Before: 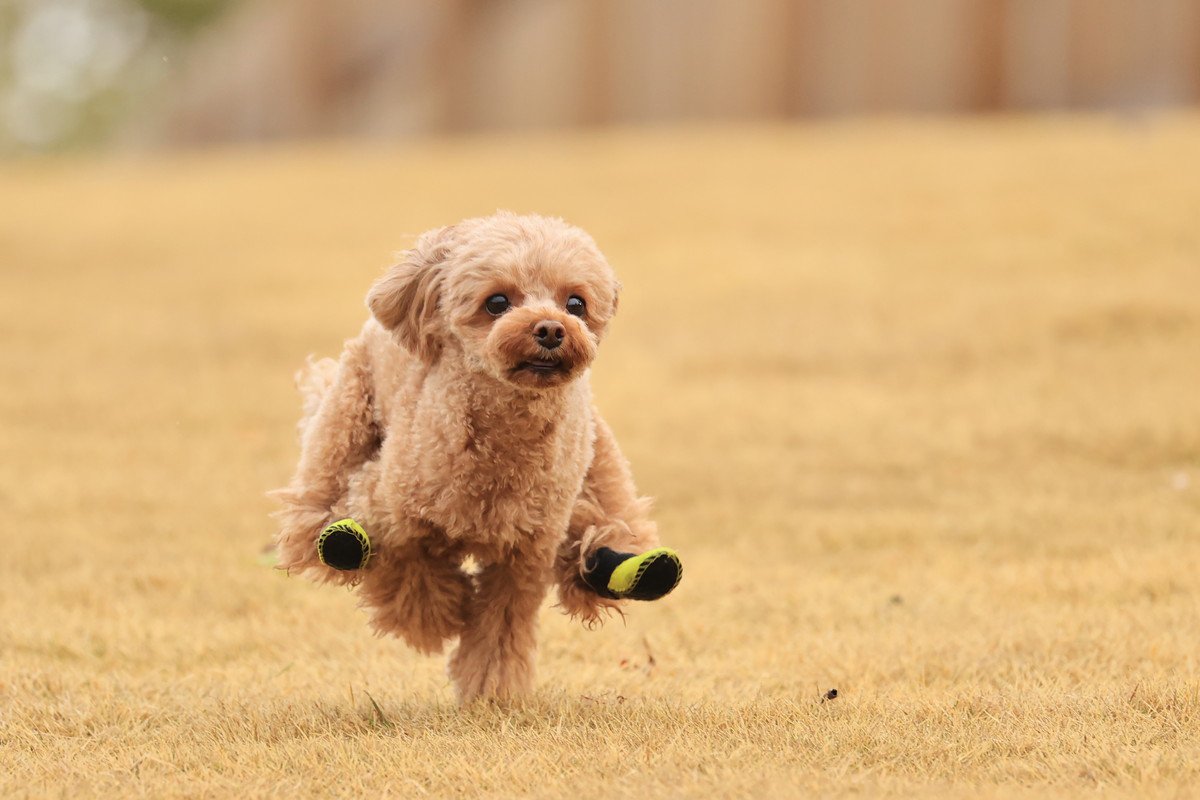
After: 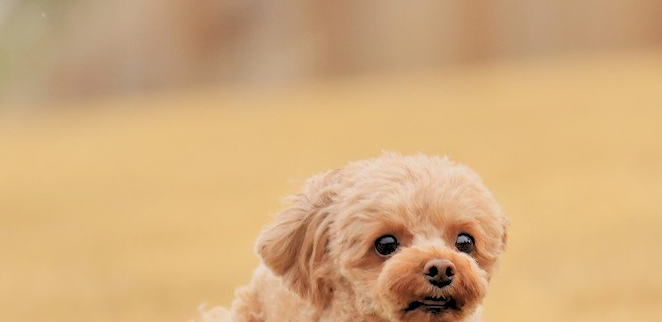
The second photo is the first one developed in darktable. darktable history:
exposure: exposure -0.05 EV
crop: left 10.121%, top 10.631%, right 36.218%, bottom 51.526%
rotate and perspective: rotation -2.56°, automatic cropping off
rgb levels: preserve colors sum RGB, levels [[0.038, 0.433, 0.934], [0, 0.5, 1], [0, 0.5, 1]]
